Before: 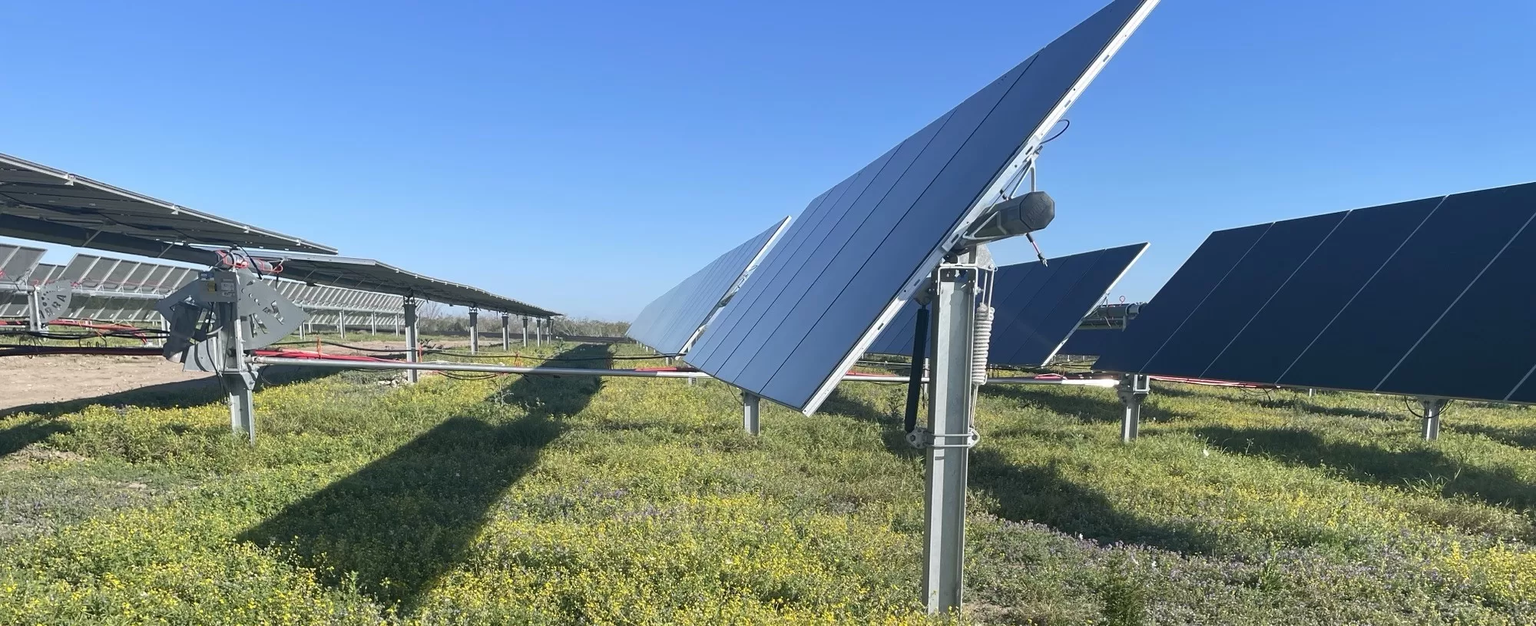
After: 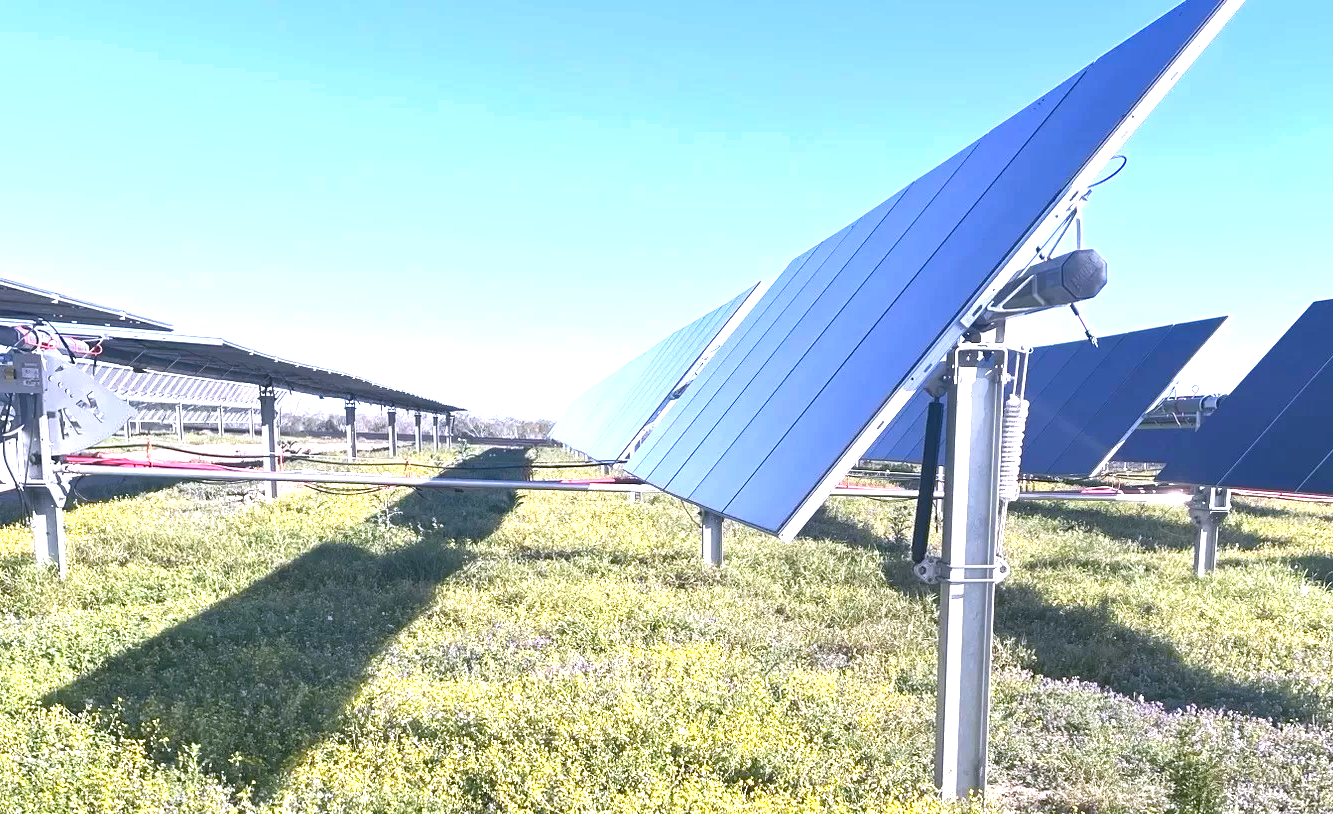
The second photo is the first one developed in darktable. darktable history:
white balance: red 1.042, blue 1.17
exposure: black level correction 0, exposure 1.45 EV, compensate exposure bias true, compensate highlight preservation false
shadows and highlights: shadows 75, highlights -25, soften with gaussian
crop and rotate: left 13.342%, right 19.991%
